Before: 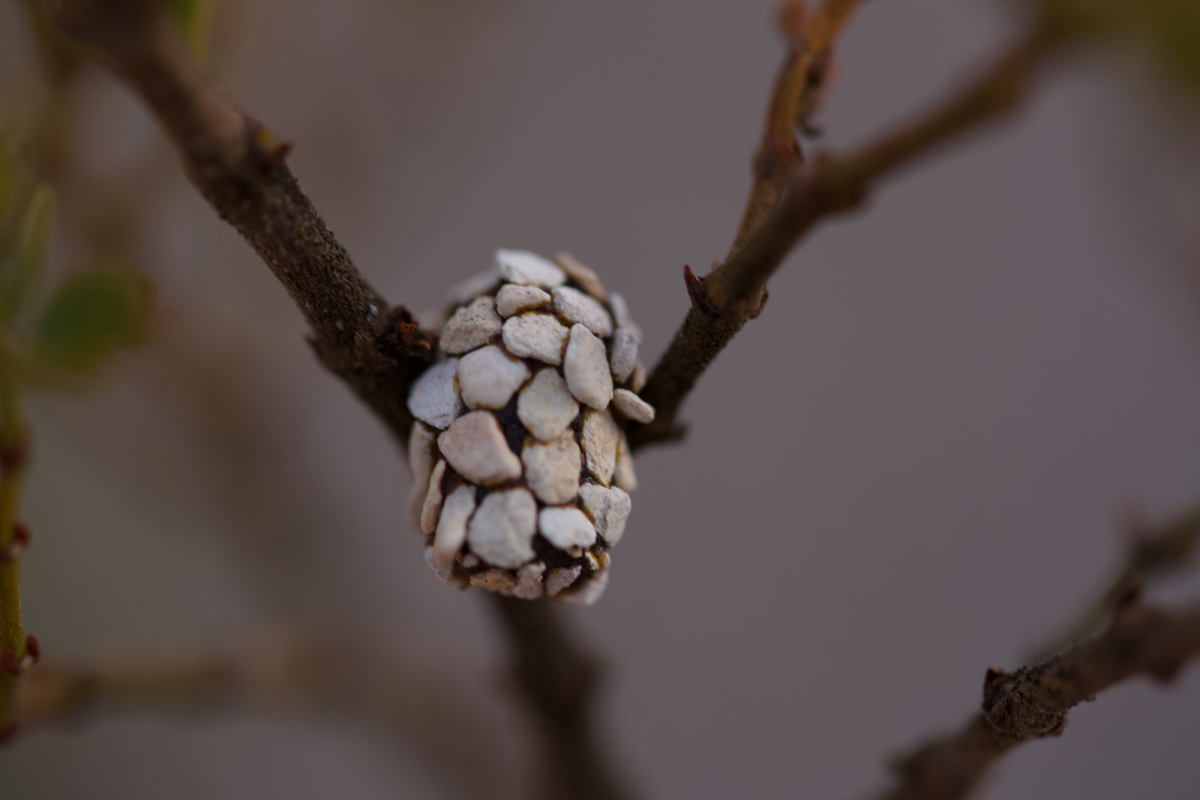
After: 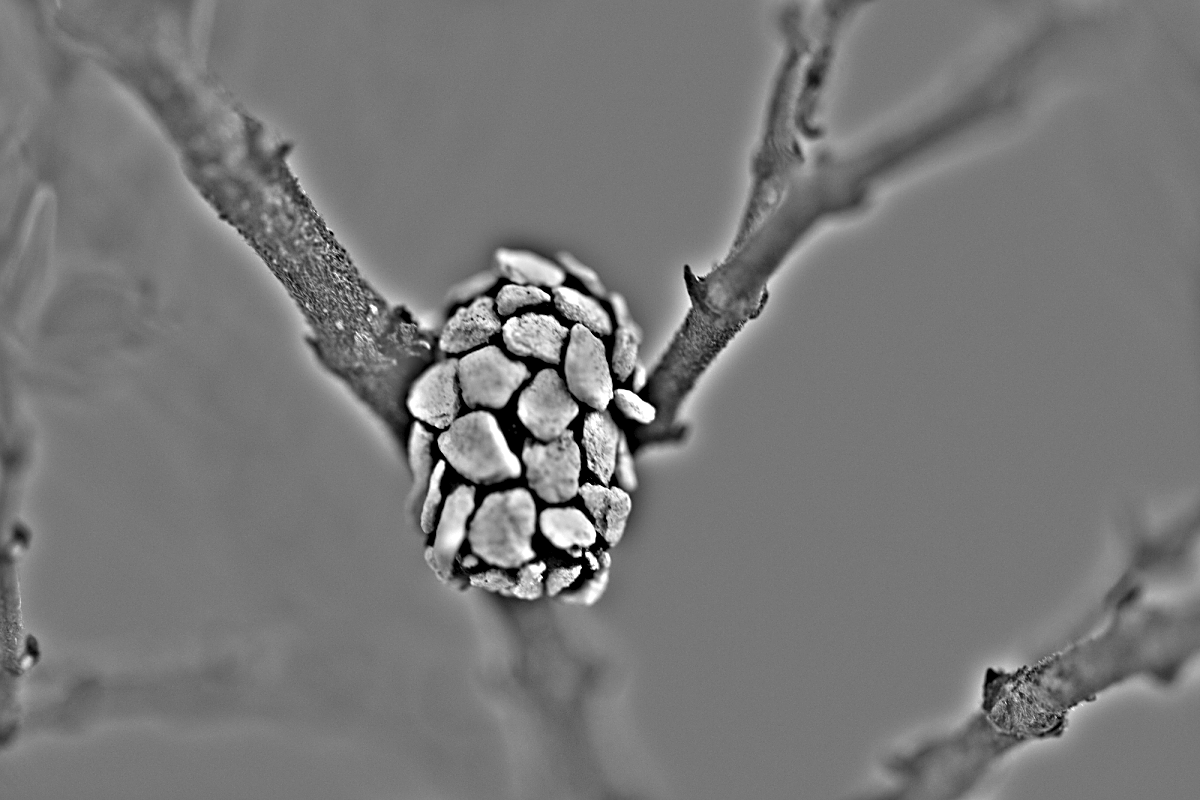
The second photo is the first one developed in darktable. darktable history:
white balance: red 1.138, green 0.996, blue 0.812
highpass: sharpness 49.79%, contrast boost 49.79%
exposure: exposure 0.943 EV, compensate highlight preservation false
sharpen: on, module defaults
